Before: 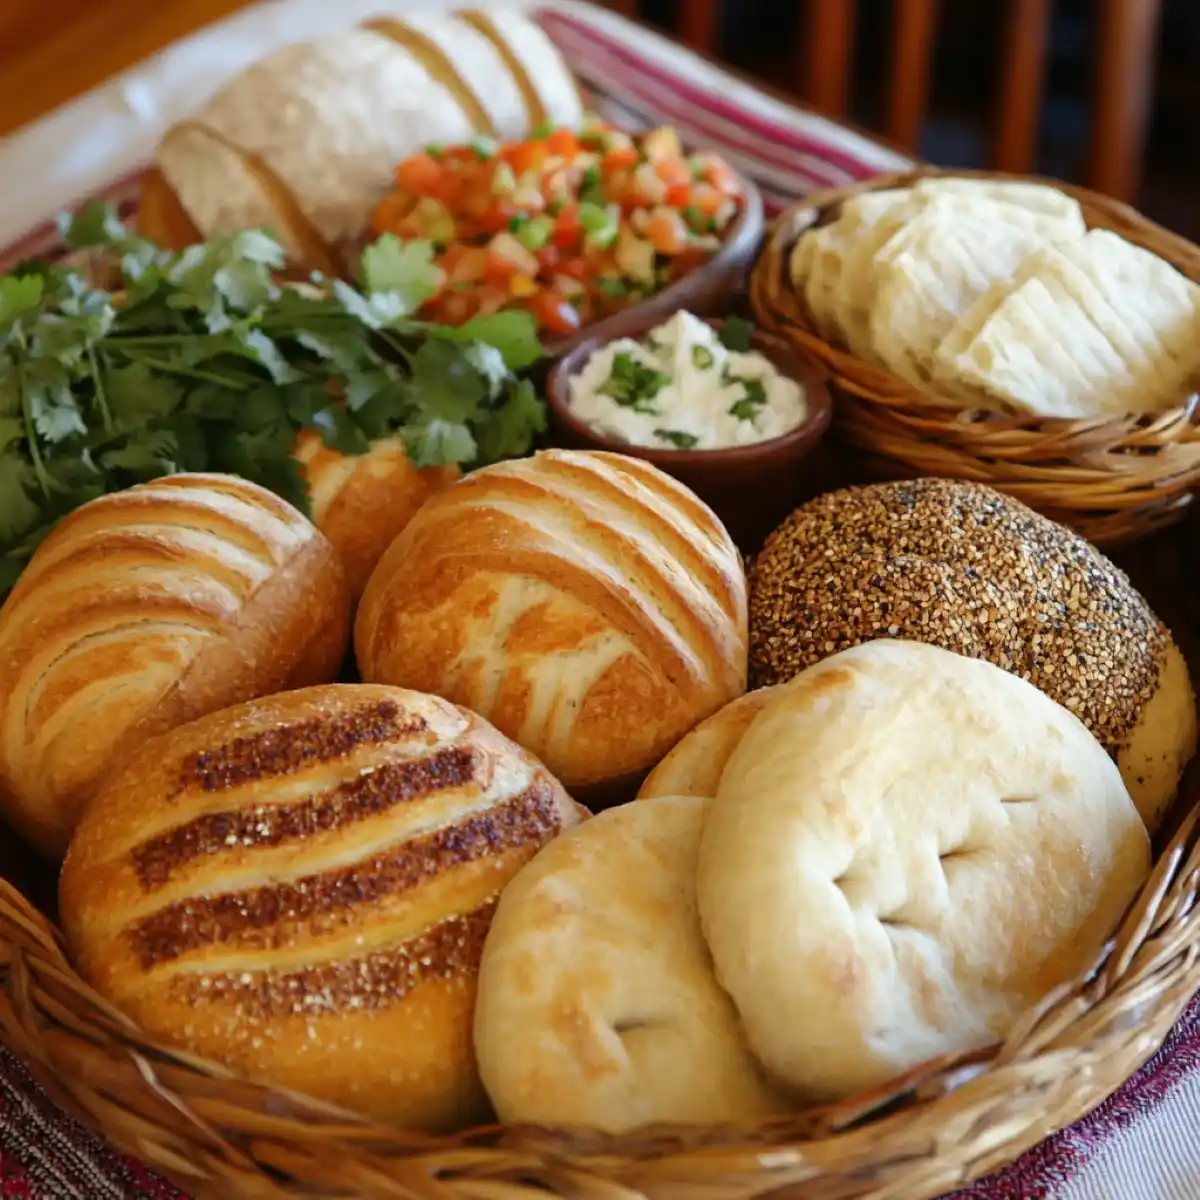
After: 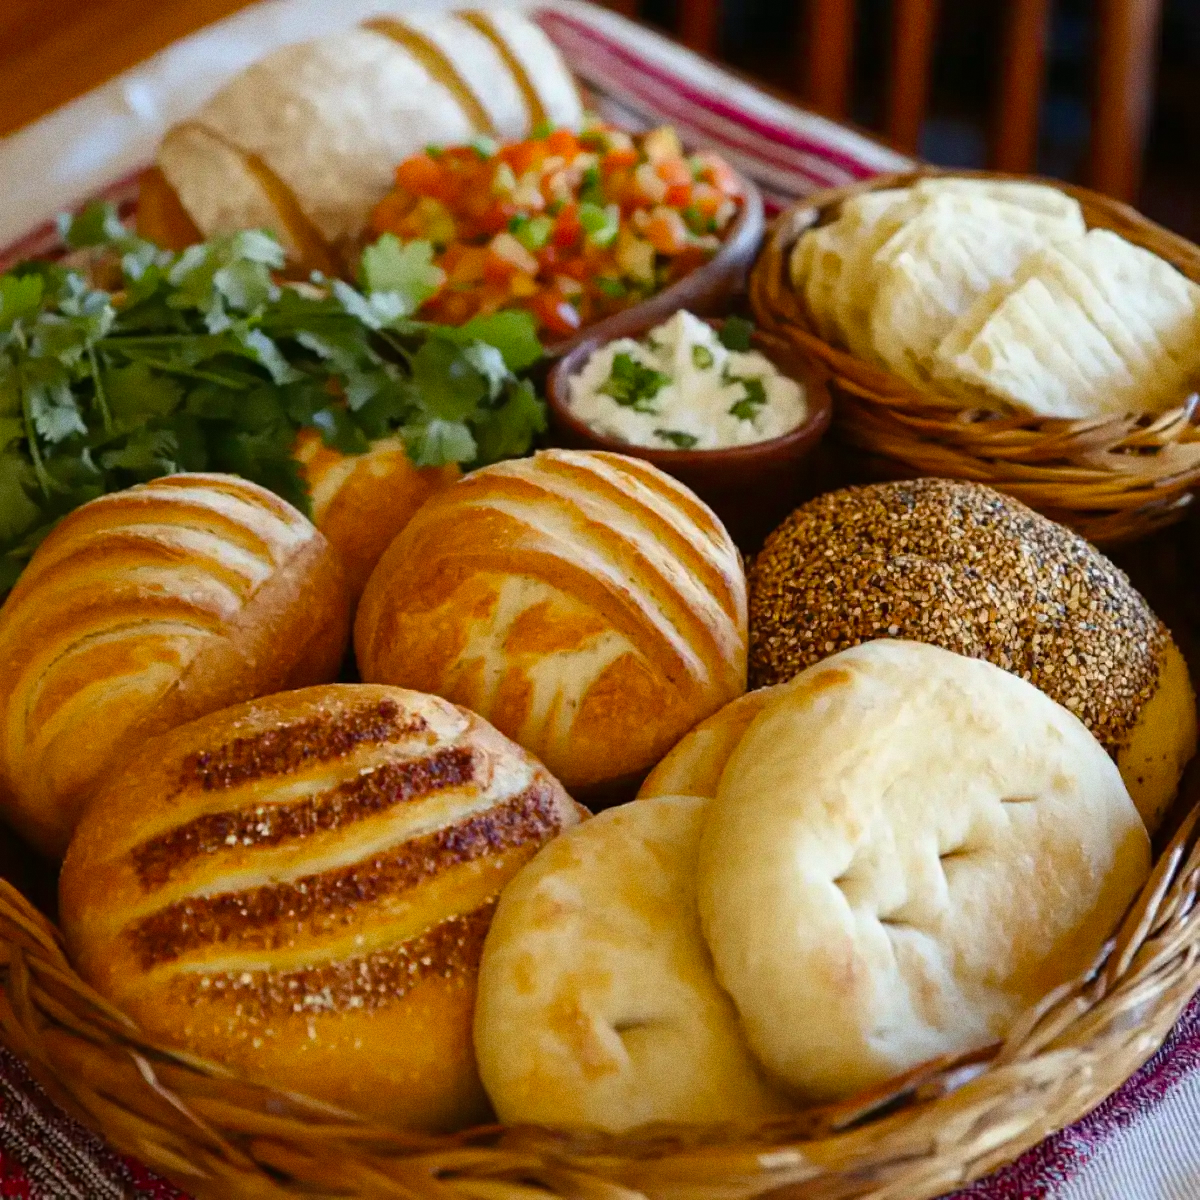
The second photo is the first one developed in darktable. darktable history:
color balance rgb: linear chroma grading › shadows -8%, linear chroma grading › global chroma 10%, perceptual saturation grading › global saturation 2%, perceptual saturation grading › highlights -2%, perceptual saturation grading › mid-tones 4%, perceptual saturation grading › shadows 8%, perceptual brilliance grading › global brilliance 2%, perceptual brilliance grading › highlights -4%, global vibrance 16%, saturation formula JzAzBz (2021)
grain: on, module defaults
